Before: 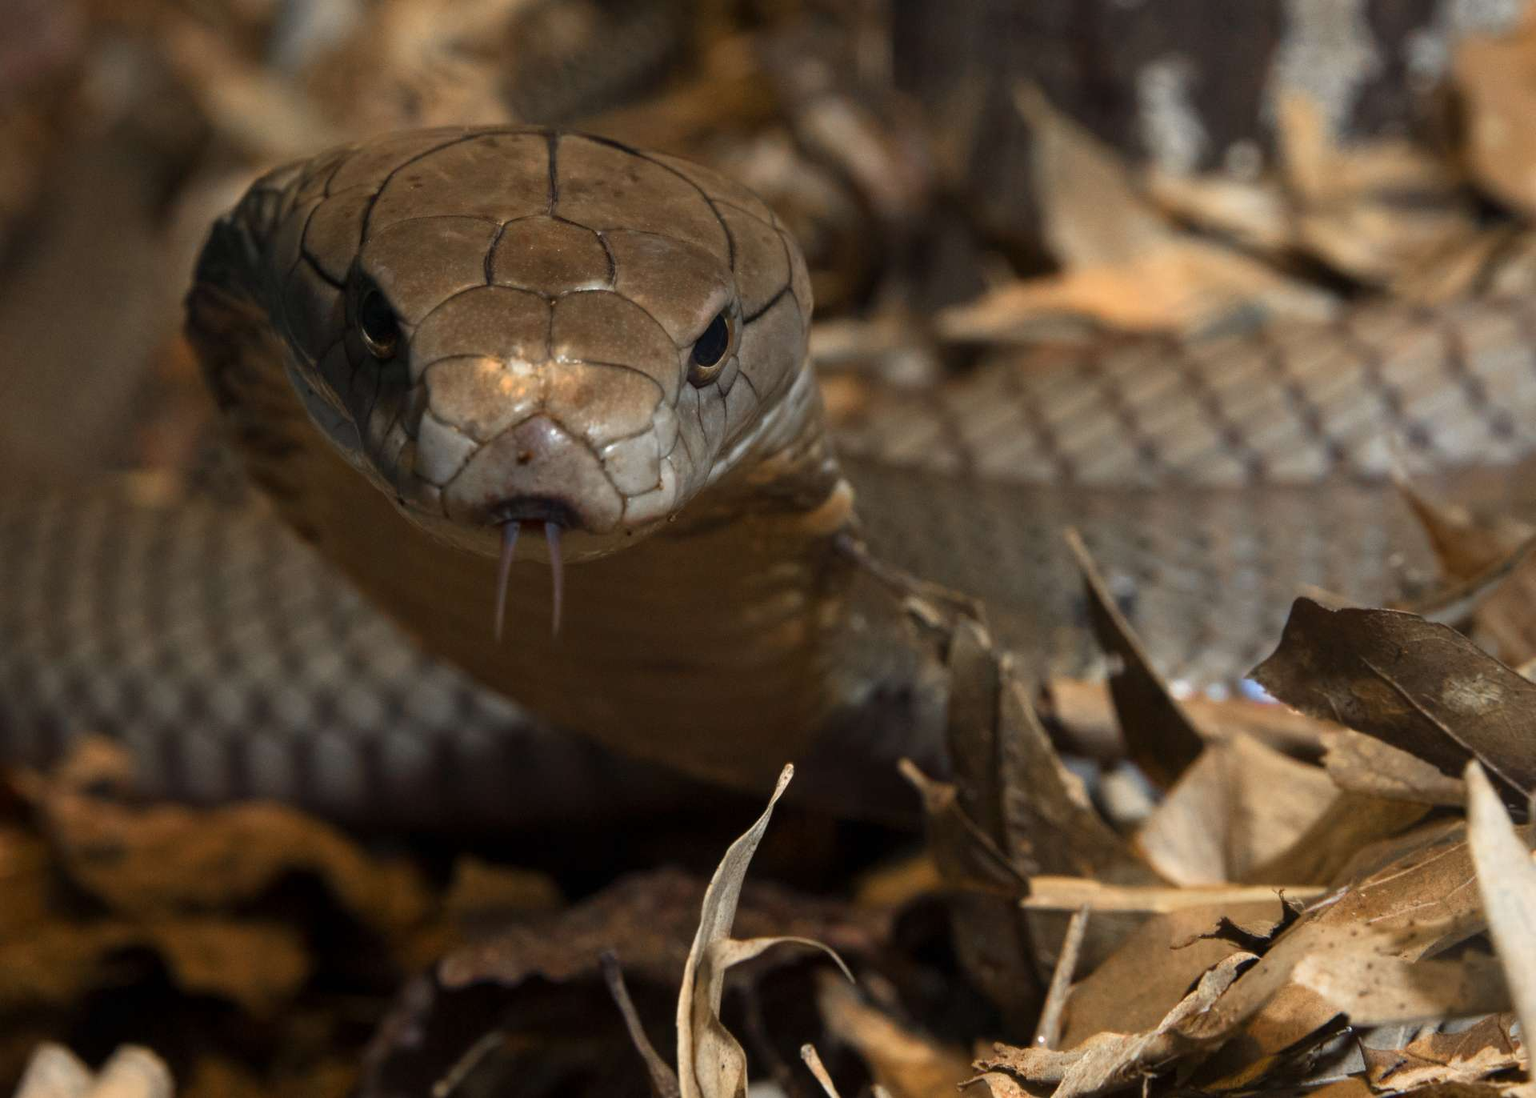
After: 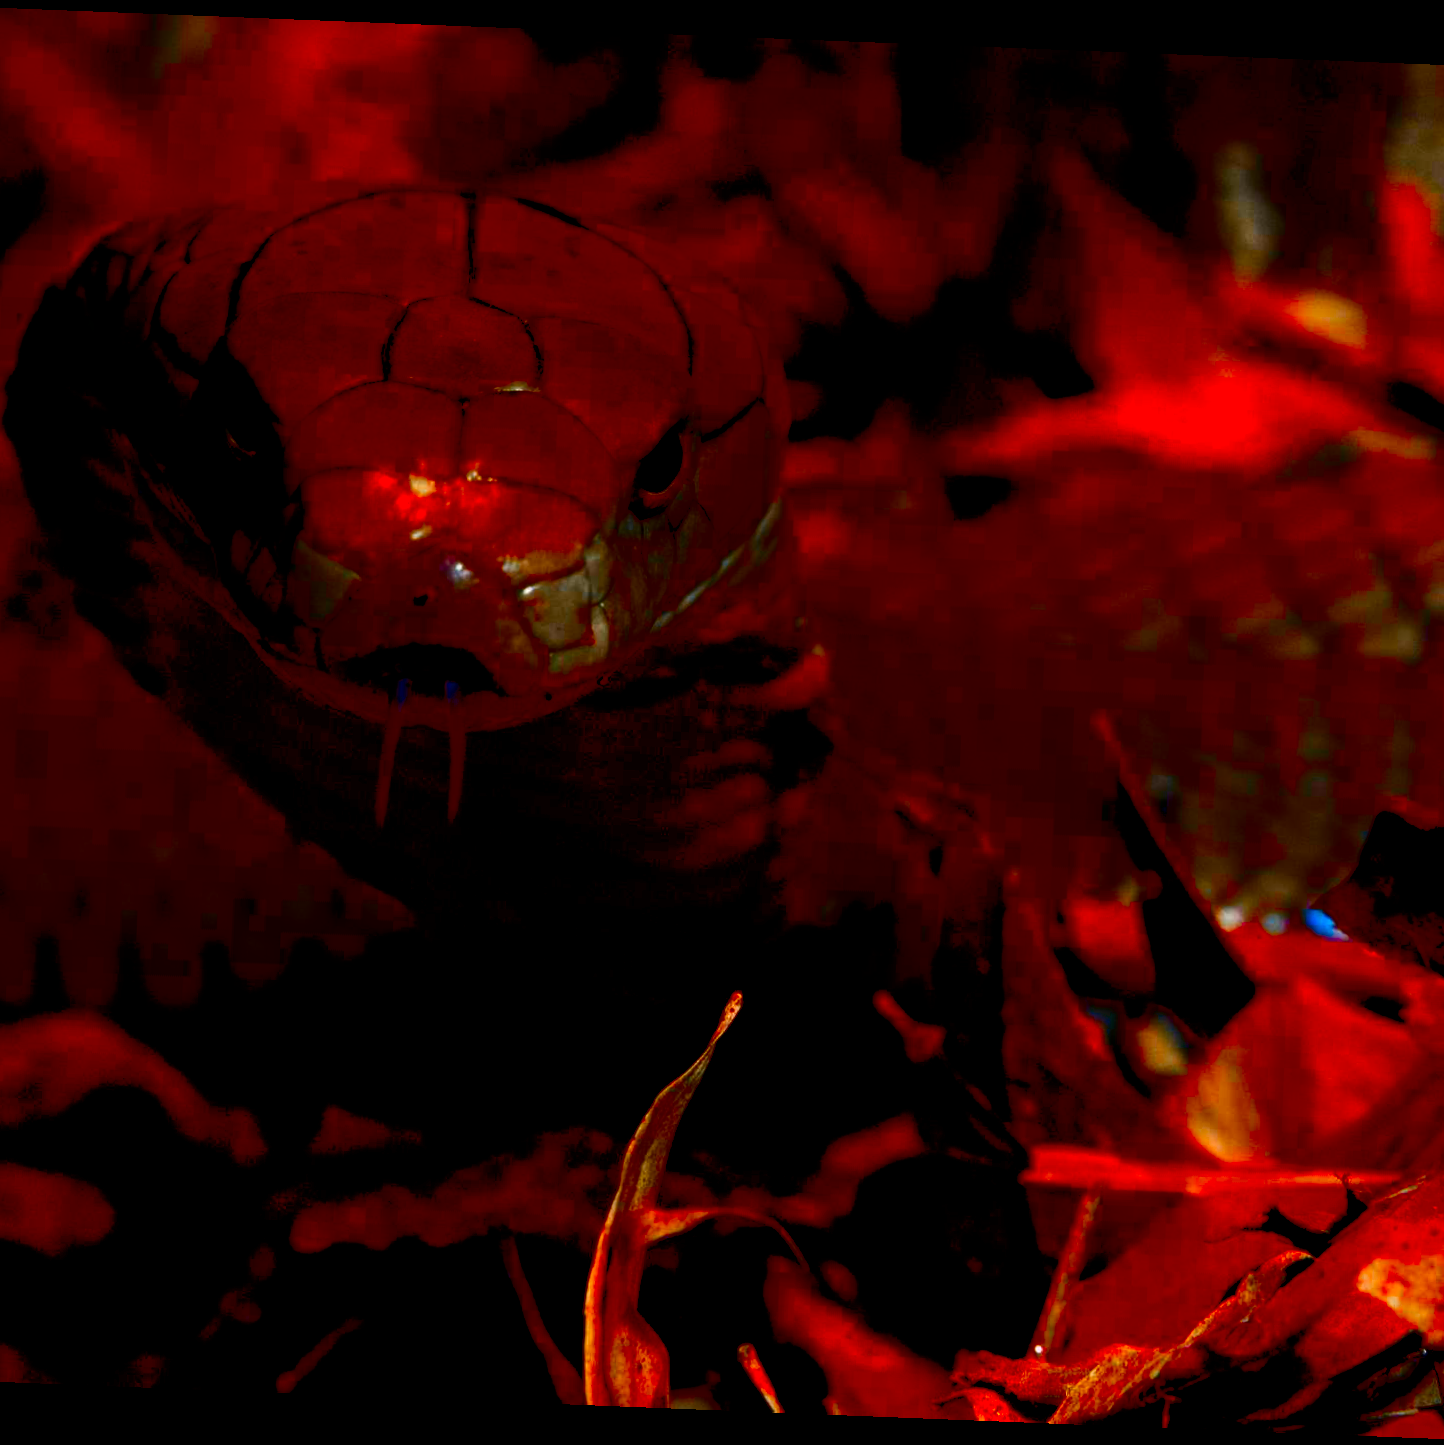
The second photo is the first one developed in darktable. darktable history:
crop: left 13.443%, right 13.31%
filmic rgb: middle gray luminance 29%, black relative exposure -10.3 EV, white relative exposure 5.5 EV, threshold 6 EV, target black luminance 0%, hardness 3.95, latitude 2.04%, contrast 1.132, highlights saturation mix 5%, shadows ↔ highlights balance 15.11%, add noise in highlights 0, preserve chrominance no, color science v3 (2019), use custom middle-gray values true, iterations of high-quality reconstruction 0, contrast in highlights soft, enable highlight reconstruction true
color zones: curves: ch1 [(0.29, 0.492) (0.373, 0.185) (0.509, 0.481)]; ch2 [(0.25, 0.462) (0.749, 0.457)], mix 40.67%
levels: mode automatic, gray 50.8%
rotate and perspective: rotation 2.27°, automatic cropping off
color balance rgb: perceptual saturation grading › global saturation 30%, global vibrance 10%
contrast brightness saturation: brightness -1, saturation 1
